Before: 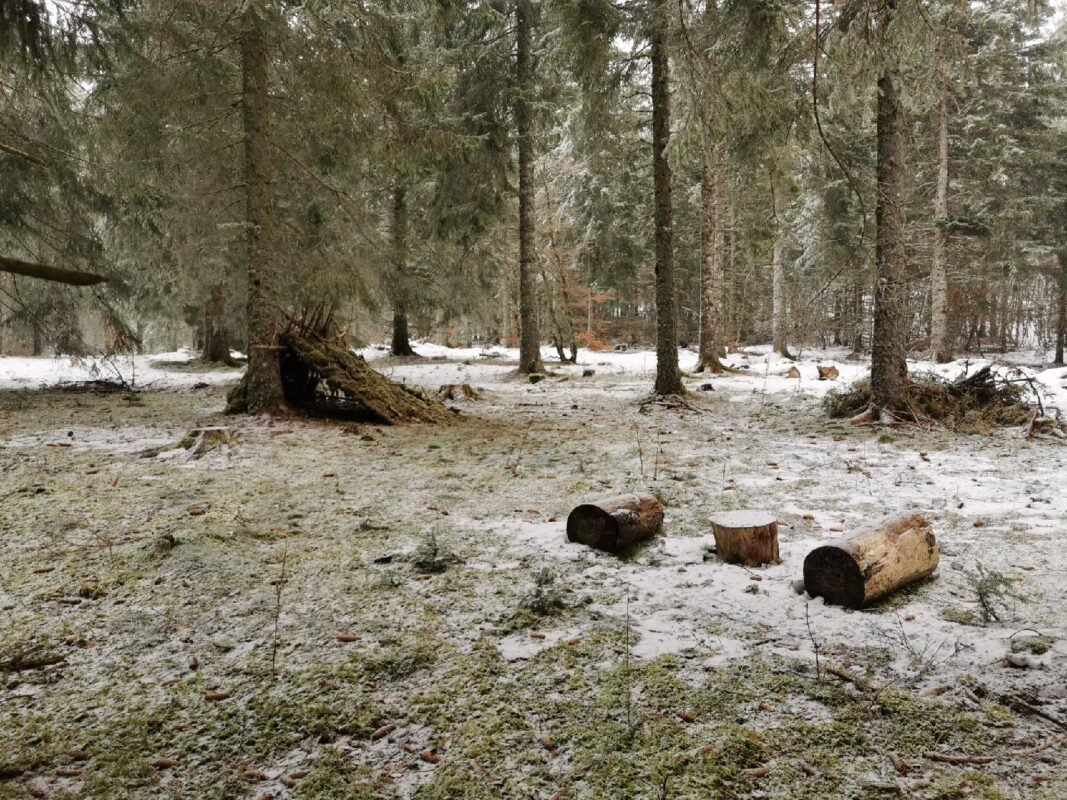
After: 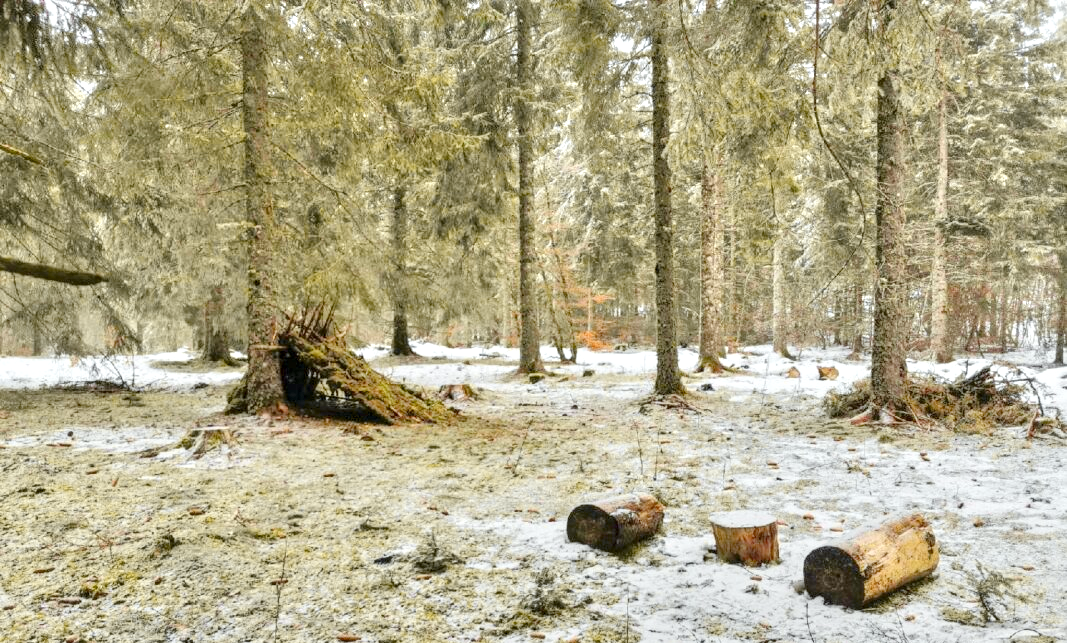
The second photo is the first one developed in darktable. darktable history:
crop: bottom 19.525%
local contrast: on, module defaults
tone equalizer: -8 EV 1.97 EV, -7 EV 1.99 EV, -6 EV 1.98 EV, -5 EV 2 EV, -4 EV 1.97 EV, -3 EV 1.47 EV, -2 EV 0.986 EV, -1 EV 0.516 EV
tone curve: curves: ch0 [(0, 0) (0.071, 0.06) (0.253, 0.242) (0.437, 0.498) (0.55, 0.644) (0.657, 0.749) (0.823, 0.876) (1, 0.99)]; ch1 [(0, 0) (0.346, 0.307) (0.408, 0.369) (0.453, 0.457) (0.476, 0.489) (0.502, 0.493) (0.521, 0.515) (0.537, 0.531) (0.612, 0.641) (0.676, 0.728) (1, 1)]; ch2 [(0, 0) (0.346, 0.34) (0.434, 0.46) (0.485, 0.494) (0.5, 0.494) (0.511, 0.504) (0.537, 0.551) (0.579, 0.599) (0.625, 0.686) (1, 1)], color space Lab, independent channels, preserve colors none
